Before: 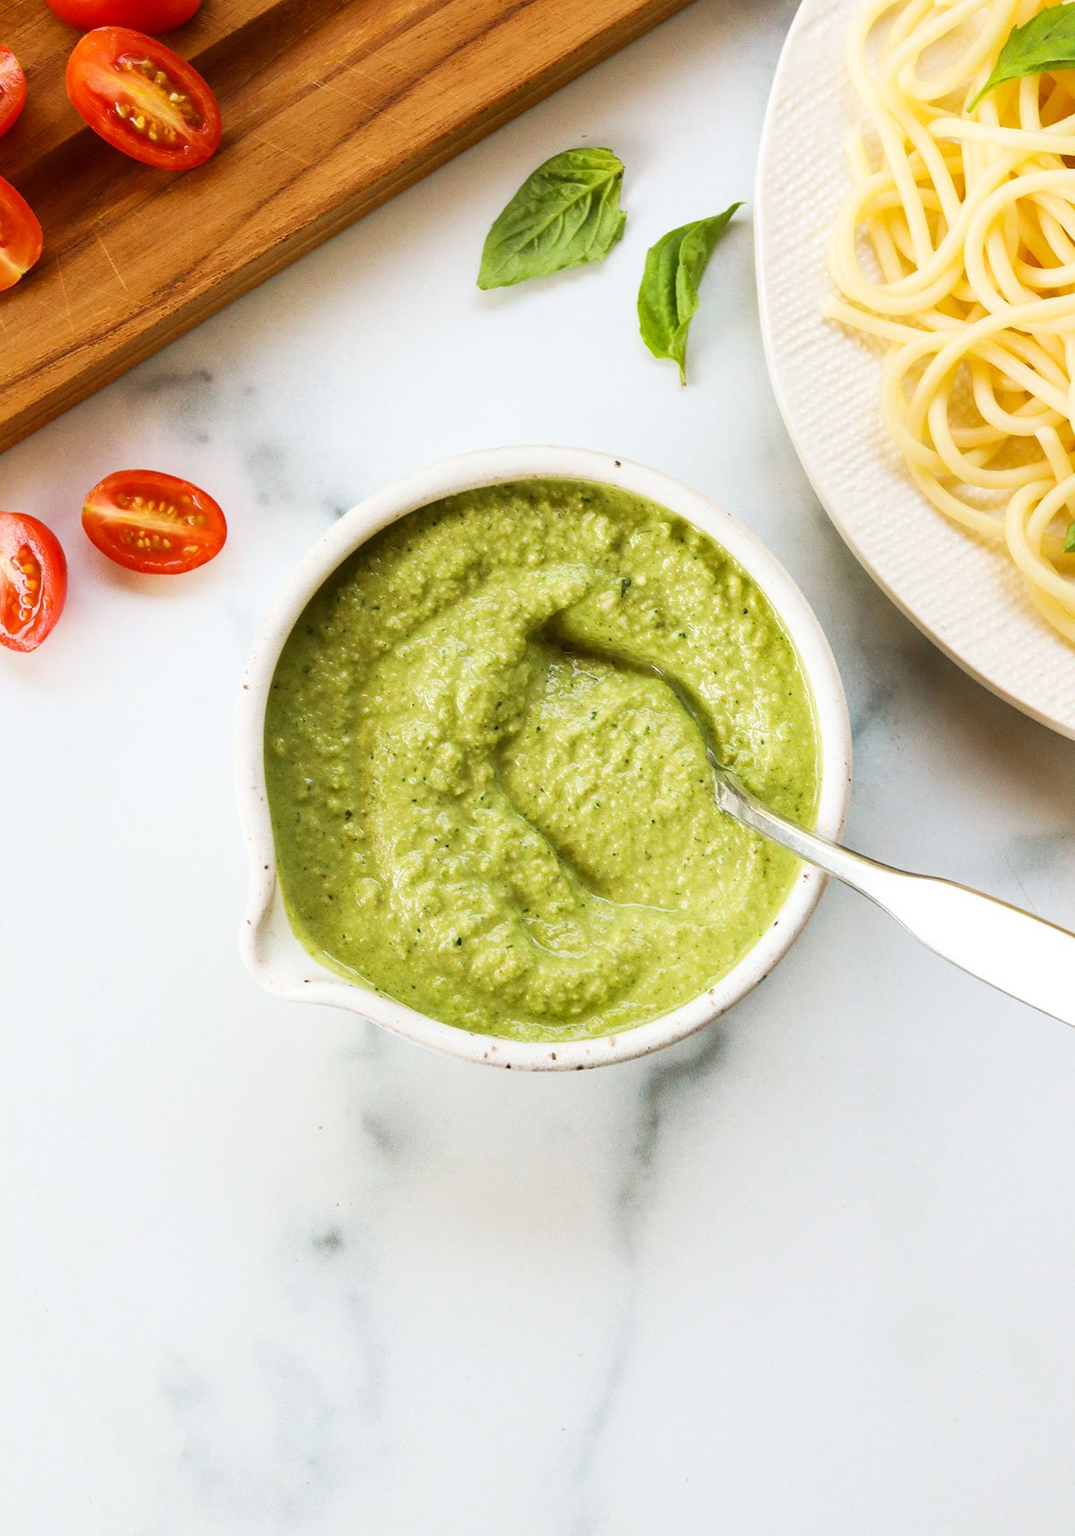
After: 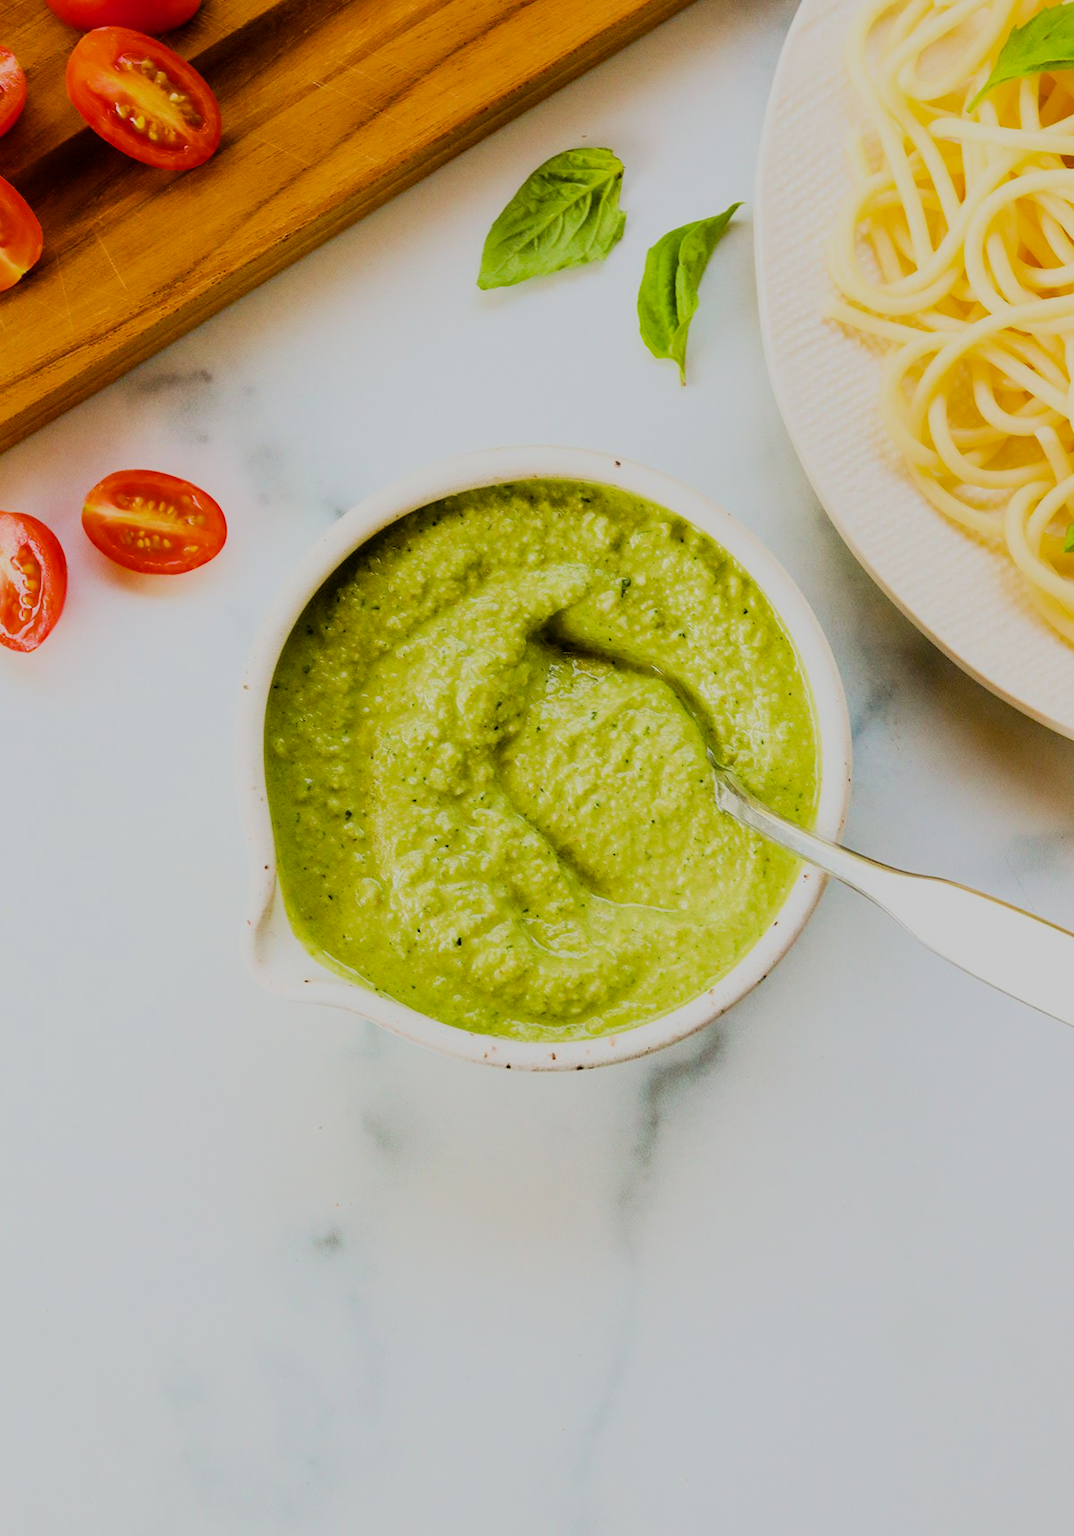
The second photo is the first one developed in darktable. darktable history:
color balance rgb: perceptual saturation grading › global saturation 35%, perceptual saturation grading › highlights -25%, perceptual saturation grading › shadows 25%, global vibrance 10%
filmic rgb: black relative exposure -6.15 EV, white relative exposure 6.96 EV, hardness 2.23, color science v6 (2022)
